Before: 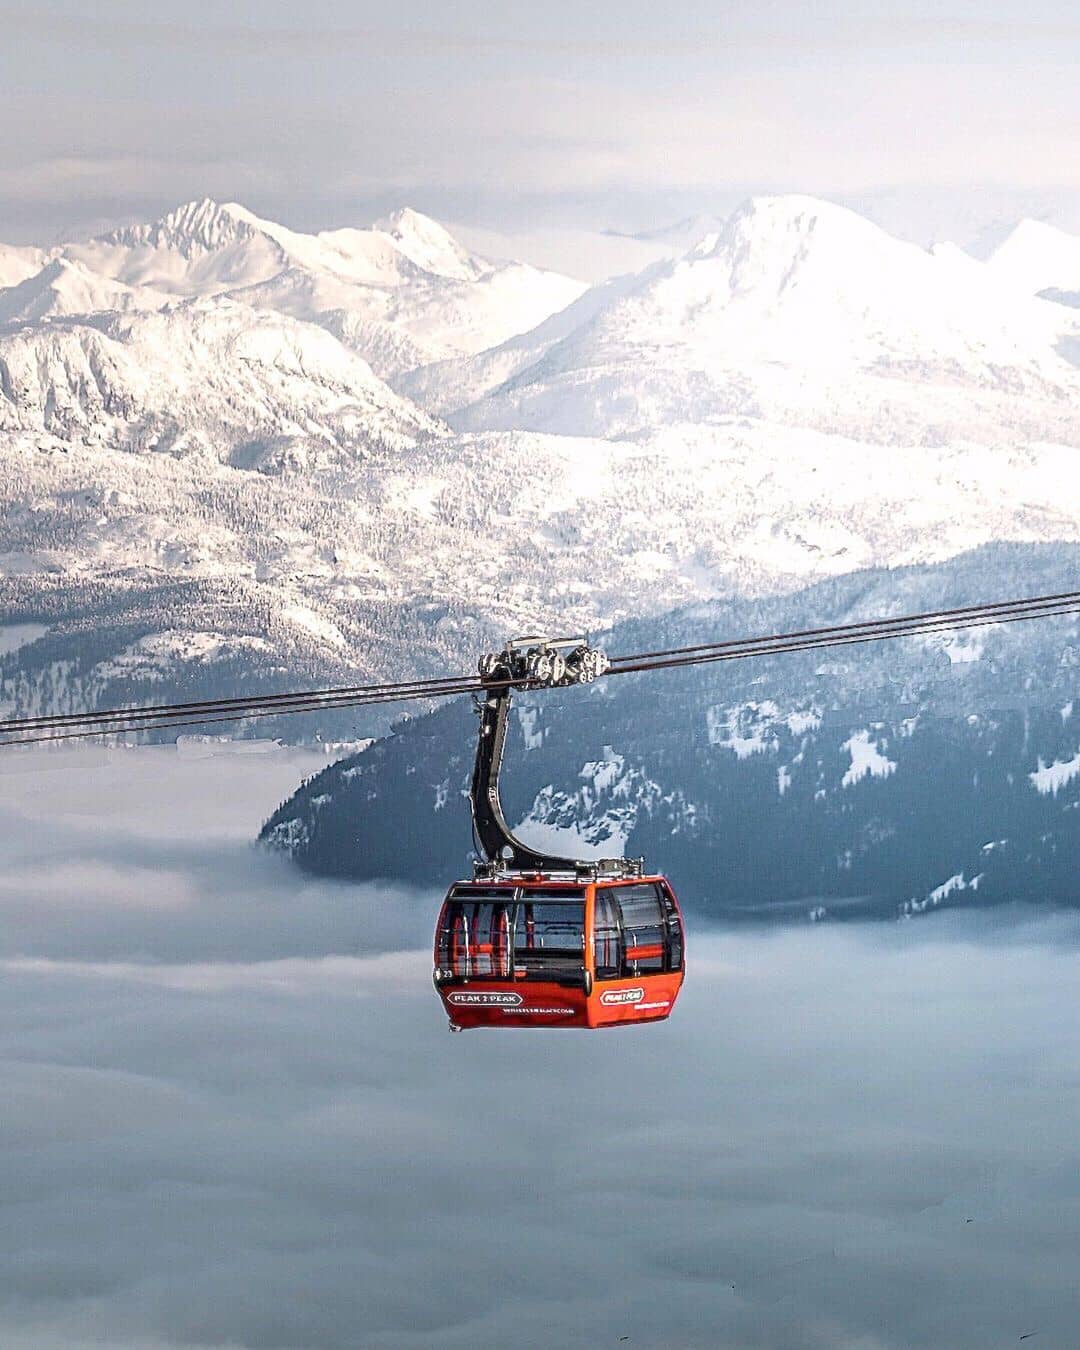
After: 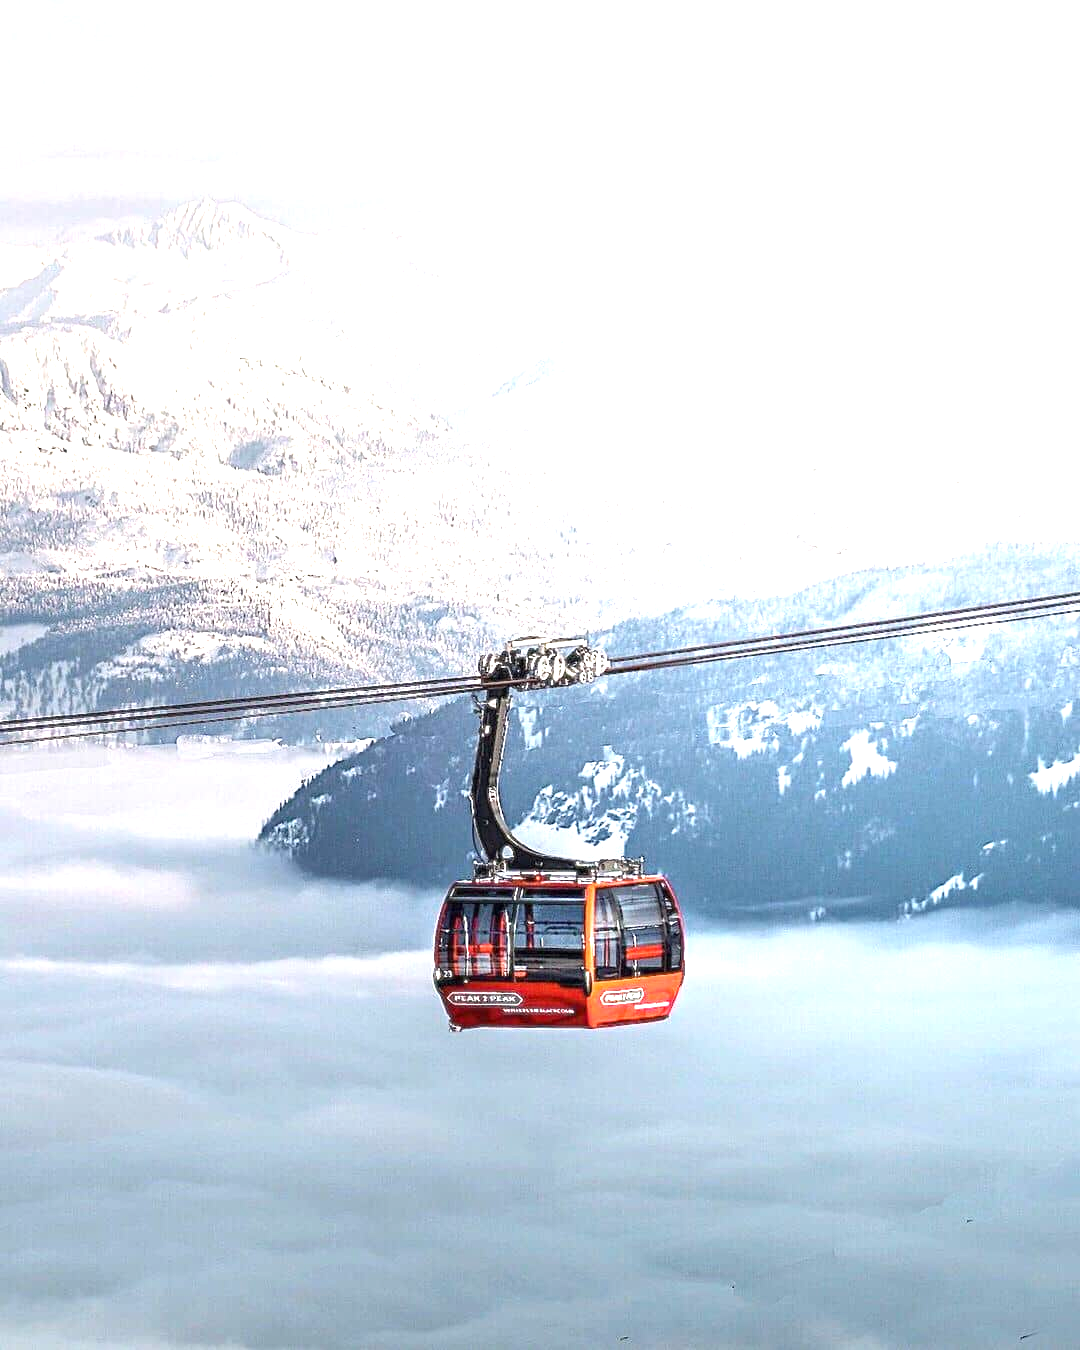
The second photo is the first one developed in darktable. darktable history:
exposure: exposure 1.057 EV, compensate highlight preservation false
